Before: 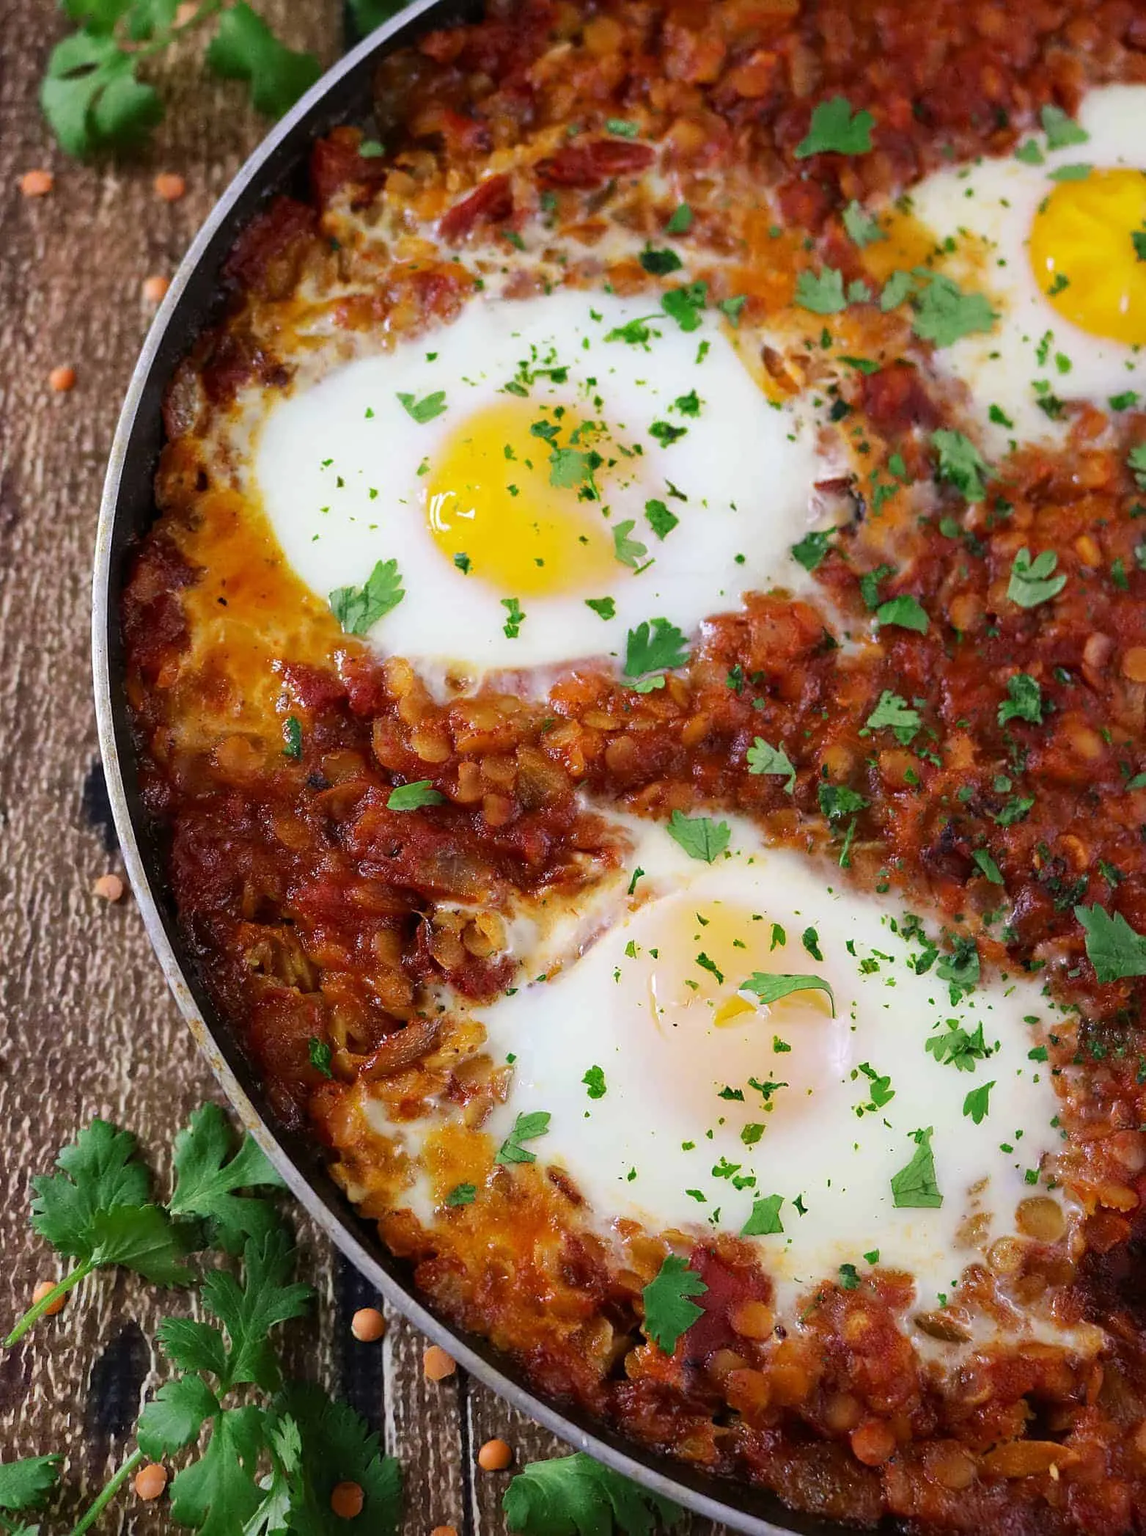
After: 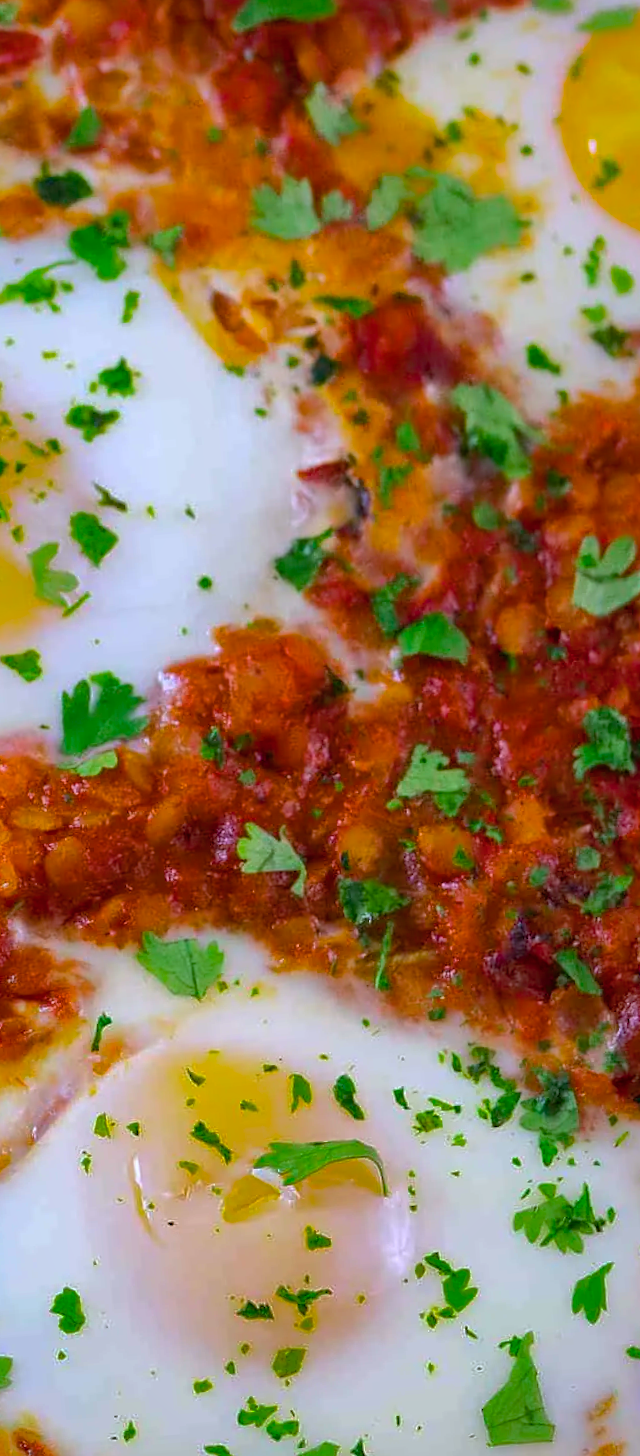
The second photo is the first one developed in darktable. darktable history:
shadows and highlights: highlights -60
crop and rotate: left 49.936%, top 10.094%, right 13.136%, bottom 24.256%
rotate and perspective: rotation -4.86°, automatic cropping off
color balance rgb: linear chroma grading › global chroma 15%, perceptual saturation grading › global saturation 30%
color calibration: illuminant as shot in camera, x 0.358, y 0.373, temperature 4628.91 K
exposure: exposure -0.01 EV, compensate highlight preservation false
